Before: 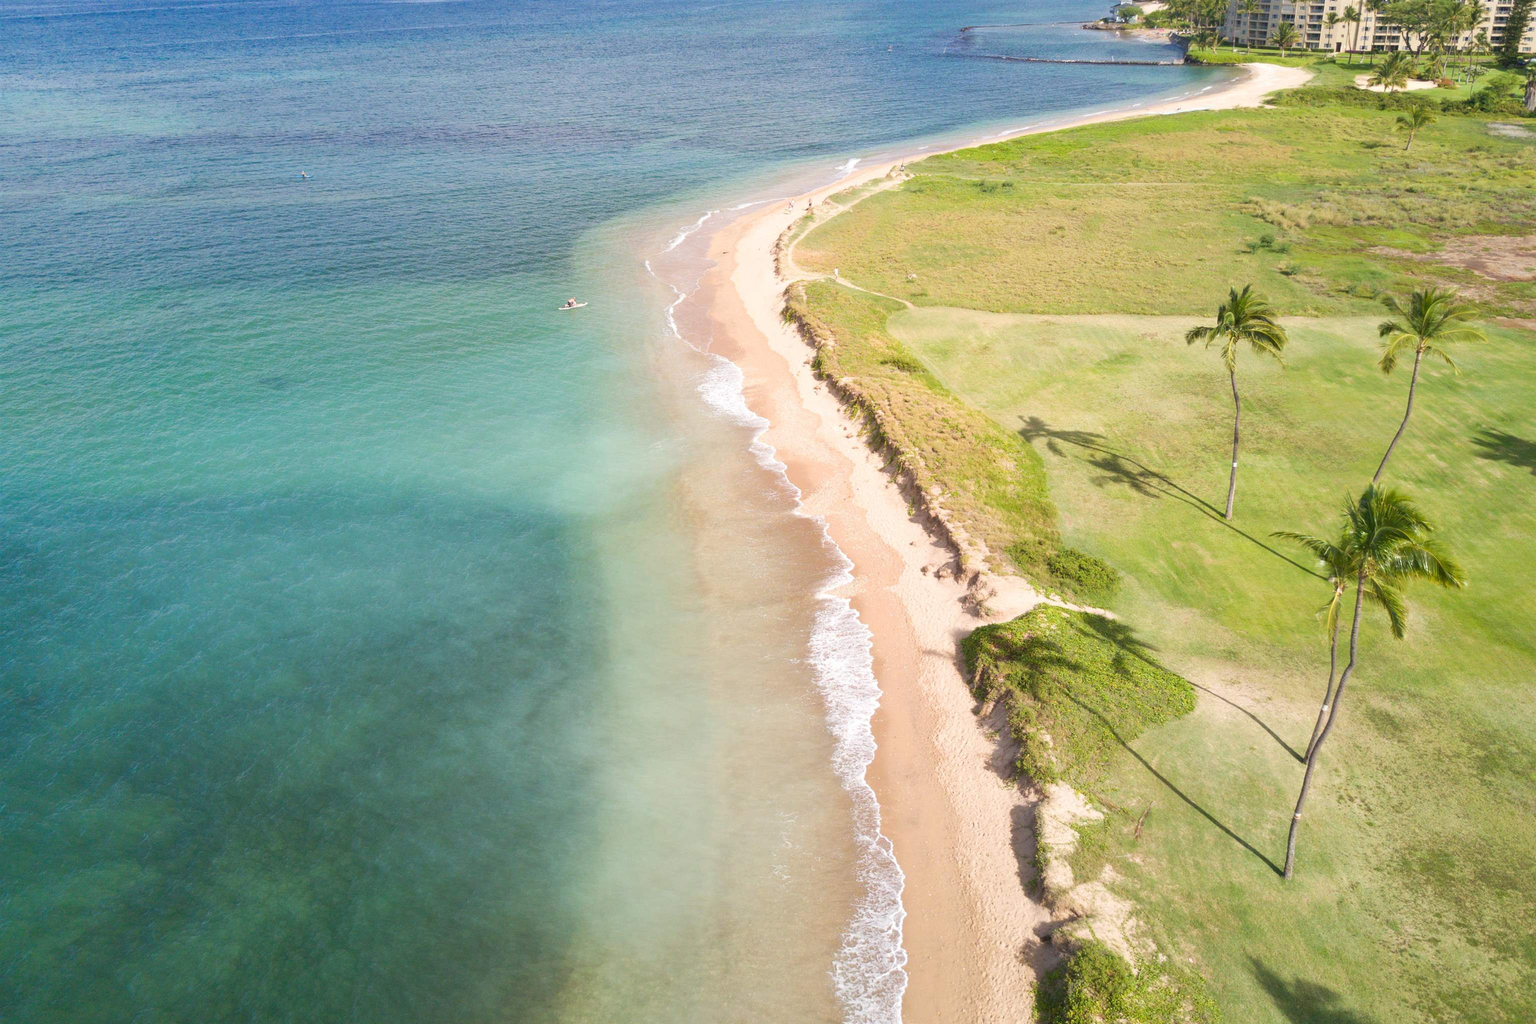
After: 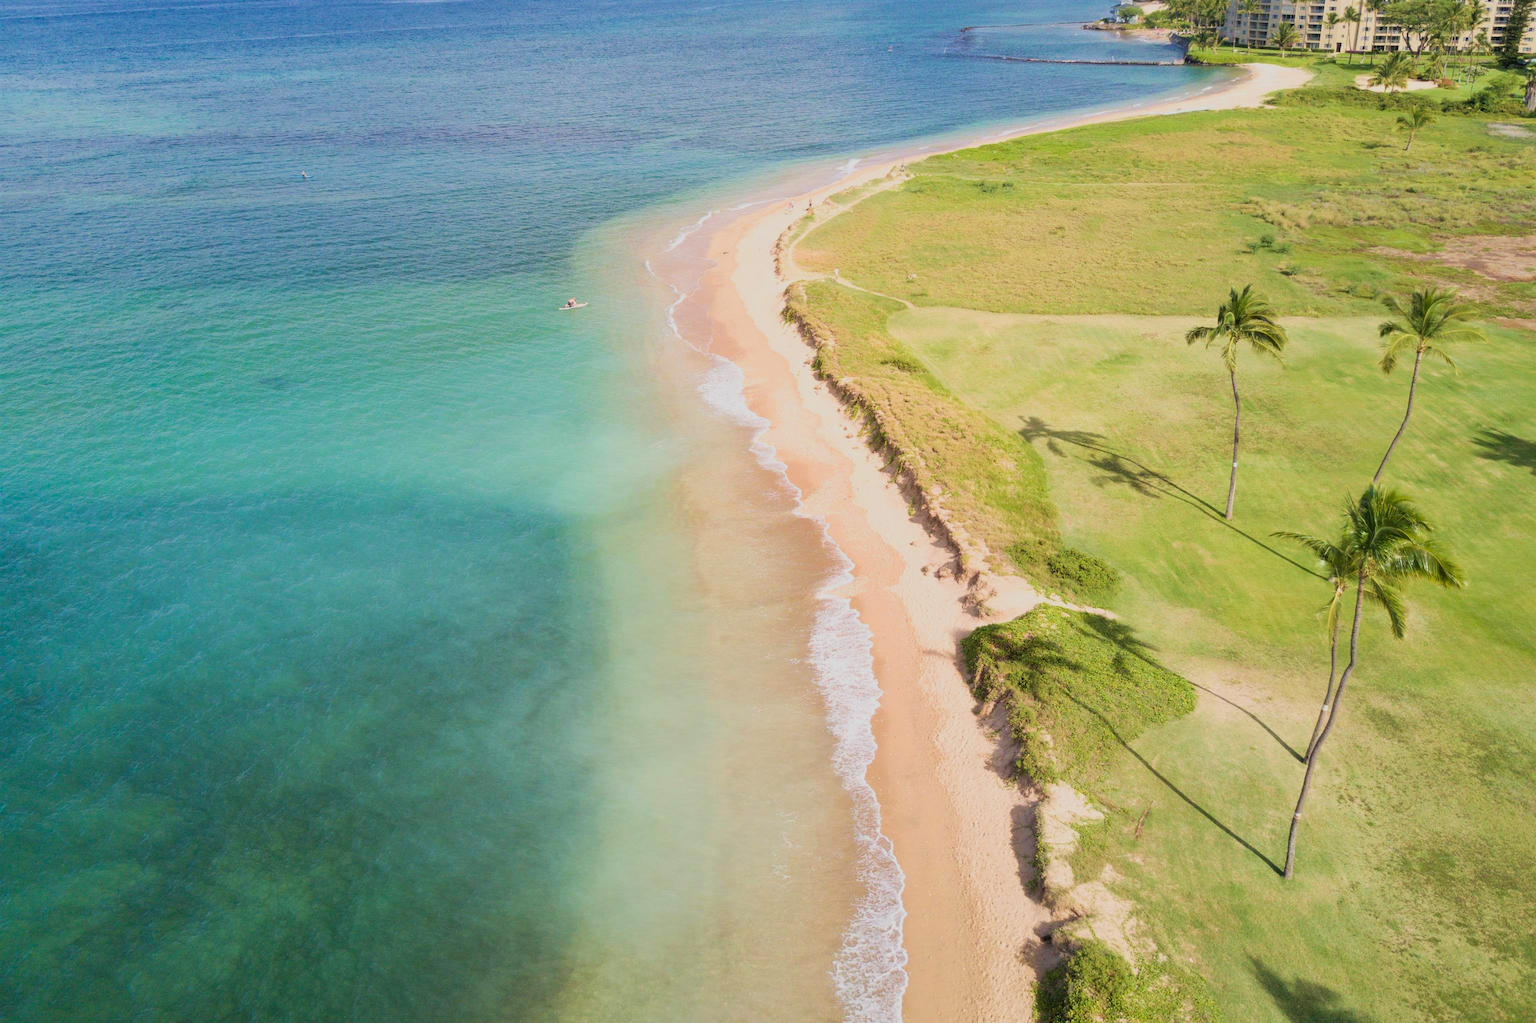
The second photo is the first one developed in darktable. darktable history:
filmic rgb: black relative exposure -7.92 EV, white relative exposure 4.13 EV, threshold 3 EV, hardness 4.02, latitude 51.22%, contrast 1.013, shadows ↔ highlights balance 5.35%, color science v5 (2021), contrast in shadows safe, contrast in highlights safe, enable highlight reconstruction true
velvia: on, module defaults
